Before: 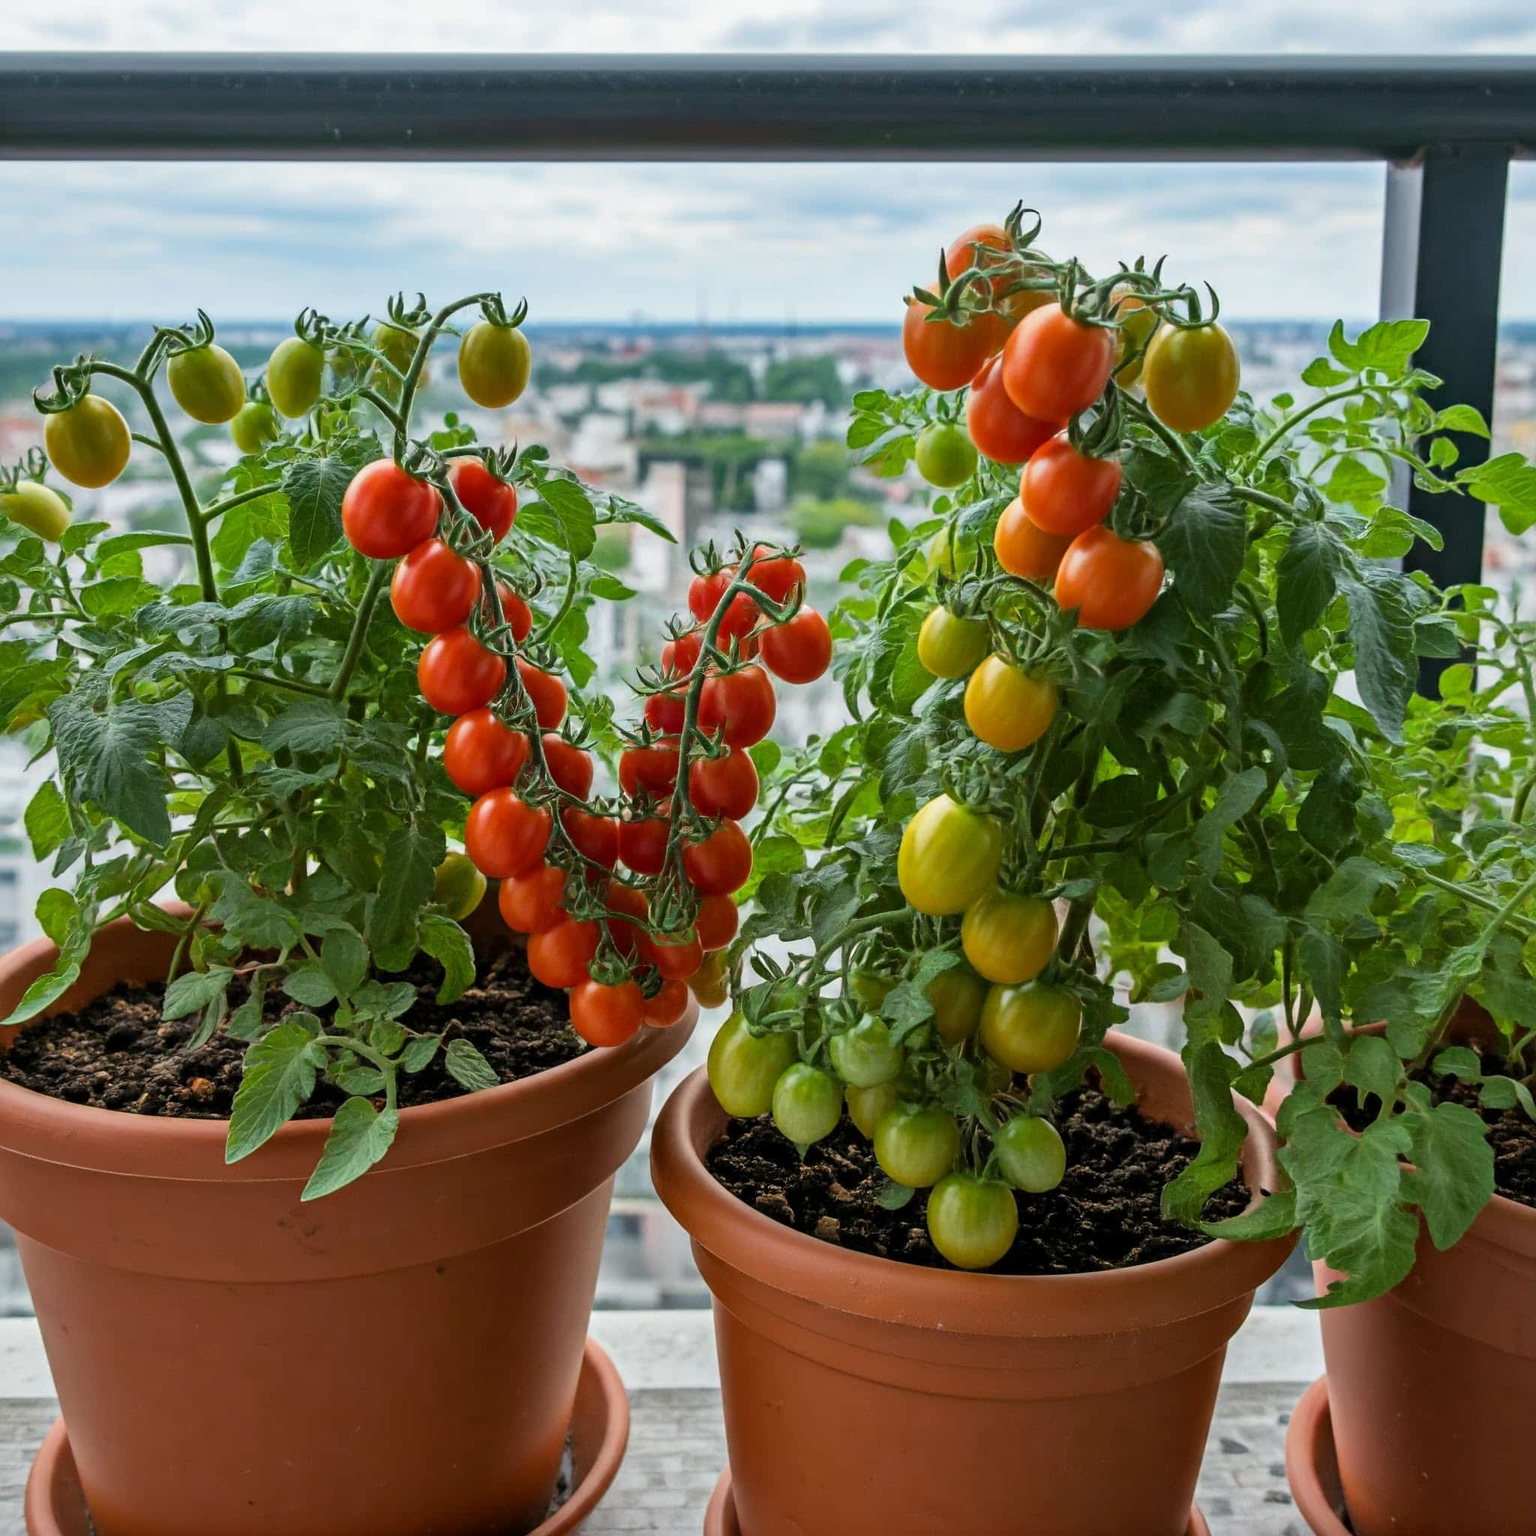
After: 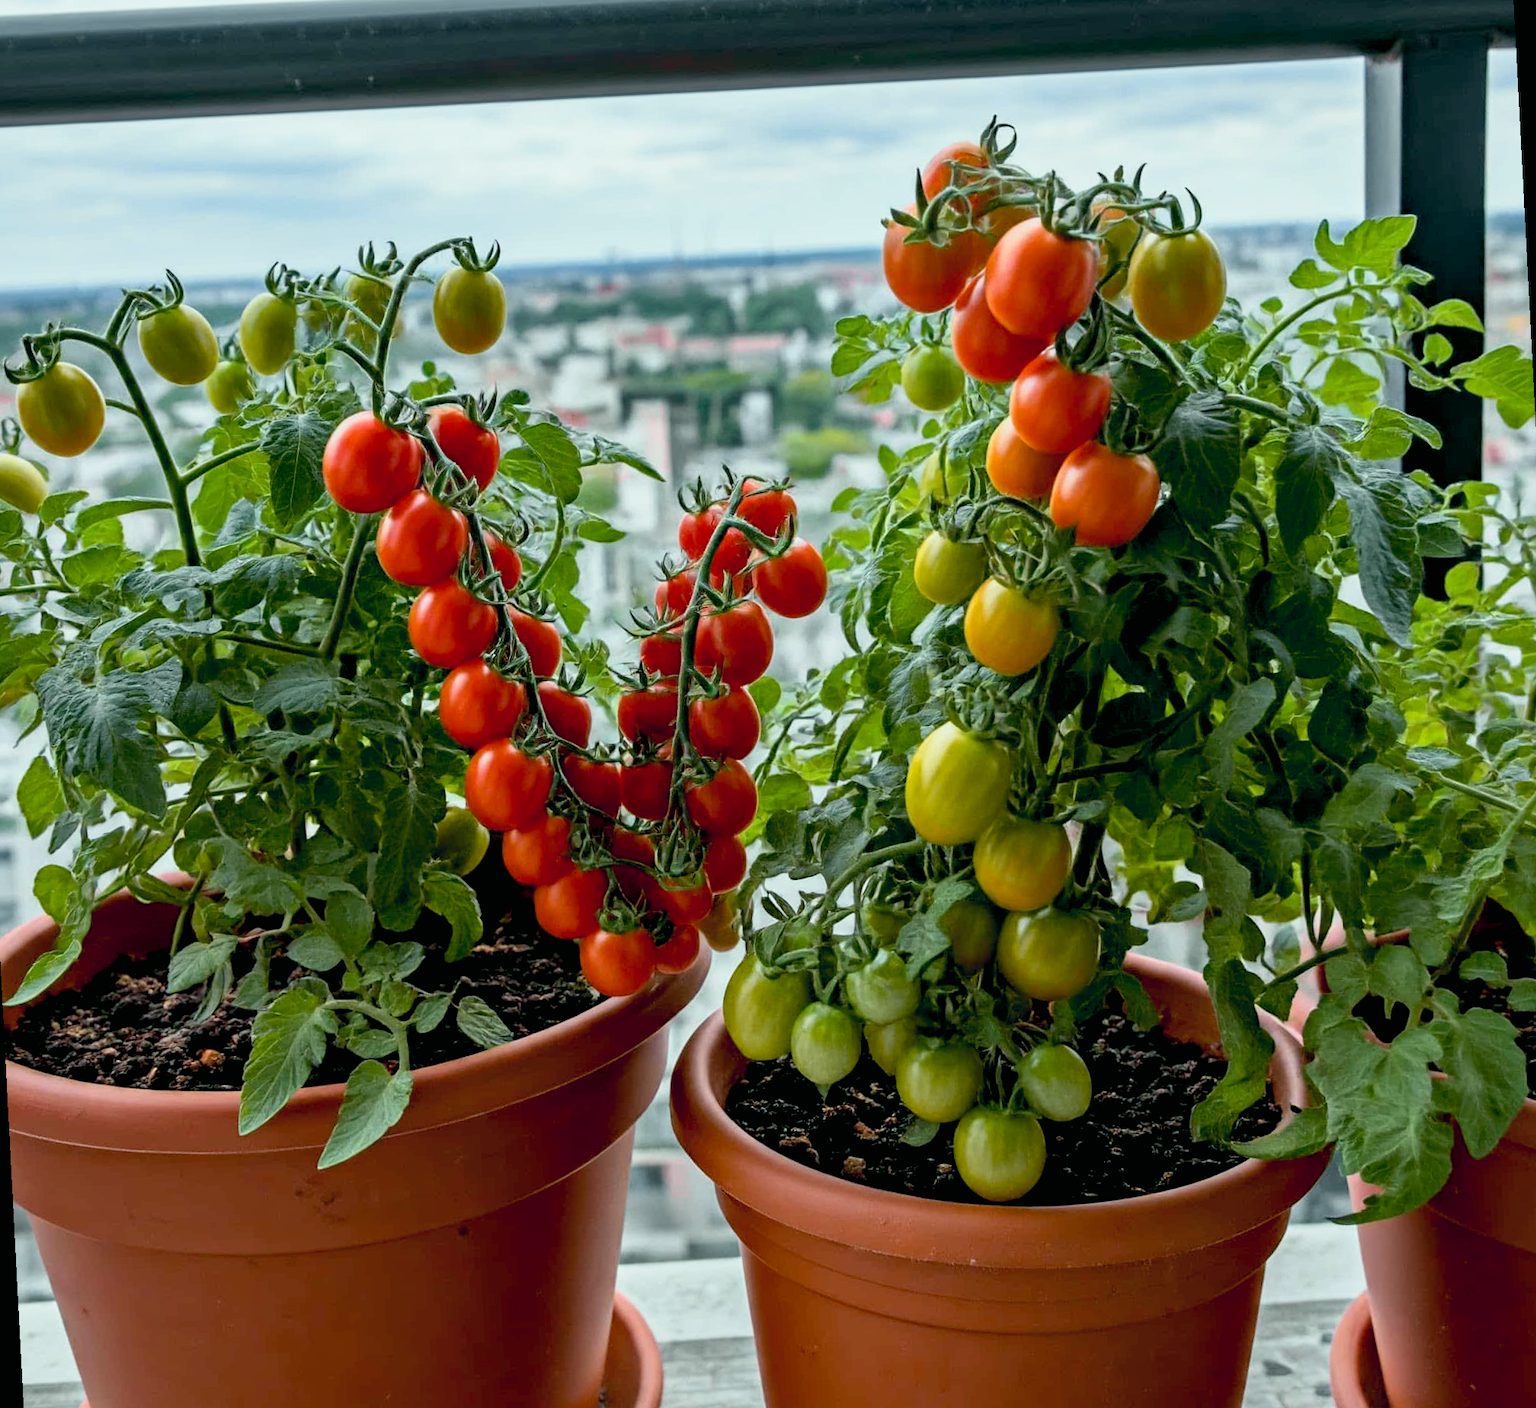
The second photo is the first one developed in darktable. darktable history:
base curve: curves: ch0 [(0.017, 0) (0.425, 0.441) (0.844, 0.933) (1, 1)], preserve colors none
tone curve: curves: ch0 [(0, 0) (0.822, 0.825) (0.994, 0.955)]; ch1 [(0, 0) (0.226, 0.261) (0.383, 0.397) (0.46, 0.46) (0.498, 0.479) (0.524, 0.523) (0.578, 0.575) (1, 1)]; ch2 [(0, 0) (0.438, 0.456) (0.5, 0.498) (0.547, 0.515) (0.597, 0.58) (0.629, 0.603) (1, 1)], color space Lab, independent channels, preserve colors none
rotate and perspective: rotation -3°, crop left 0.031, crop right 0.968, crop top 0.07, crop bottom 0.93
